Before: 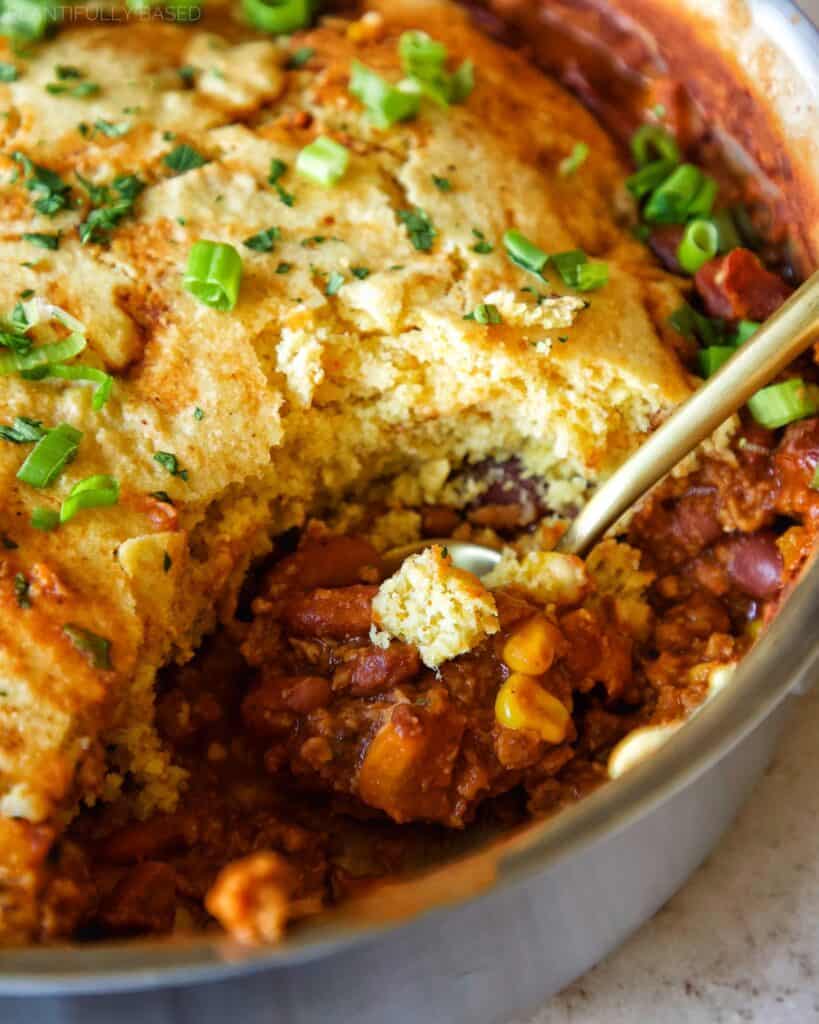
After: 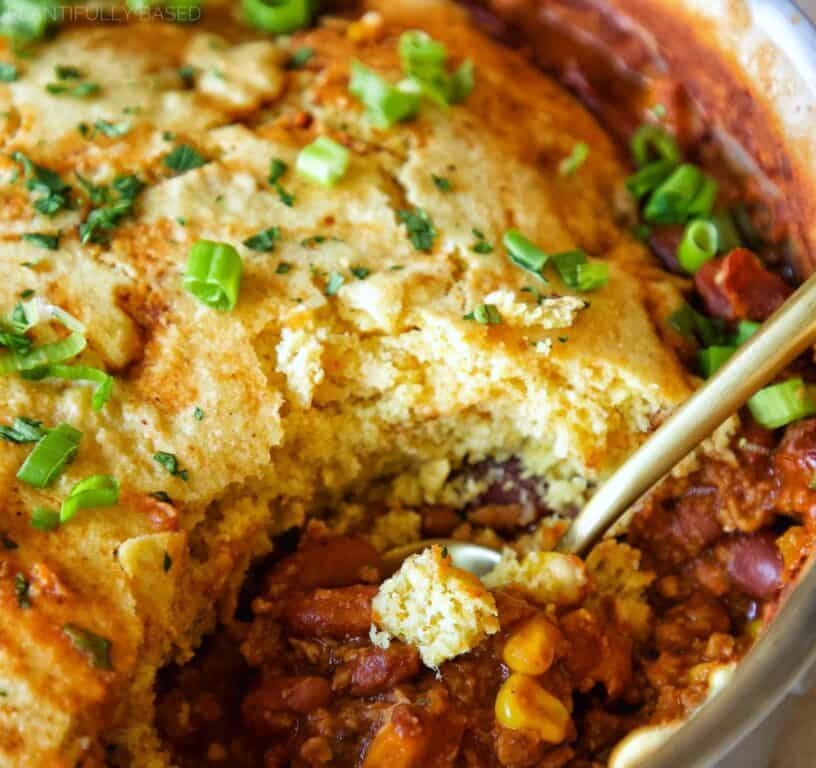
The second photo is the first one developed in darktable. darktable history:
white balance: red 0.974, blue 1.044
crop: bottom 24.967%
